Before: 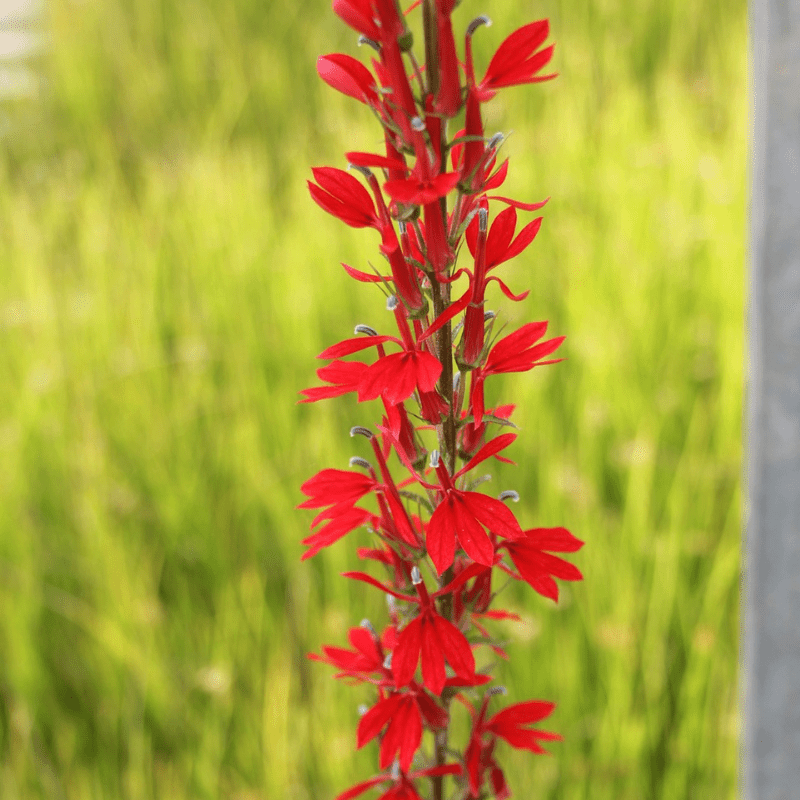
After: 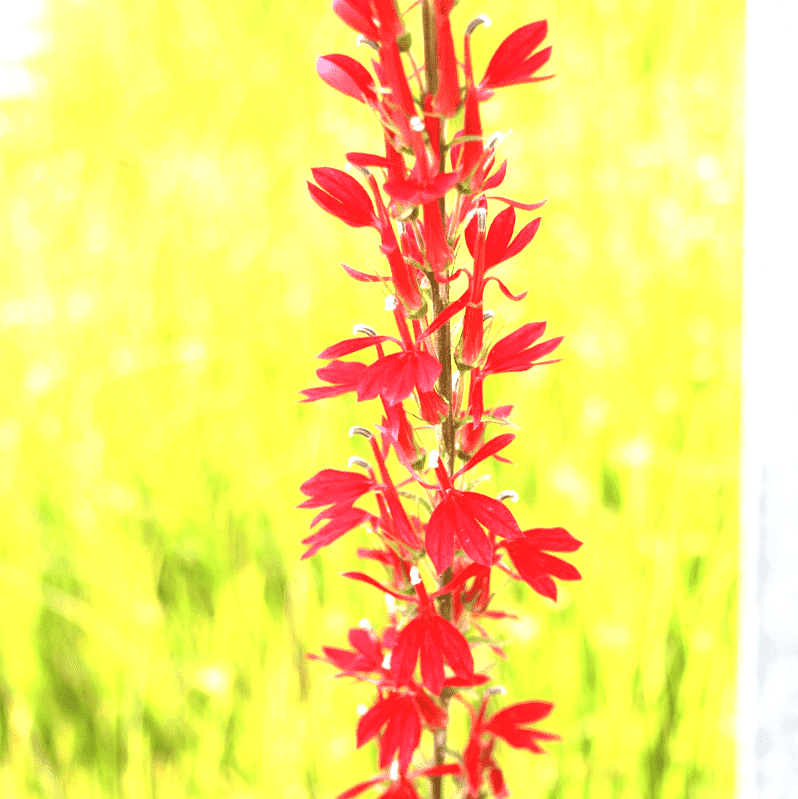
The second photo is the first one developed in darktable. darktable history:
exposure: black level correction 0.001, exposure 1.846 EV, compensate exposure bias true, compensate highlight preservation false
crop and rotate: left 0.163%, bottom 0.007%
